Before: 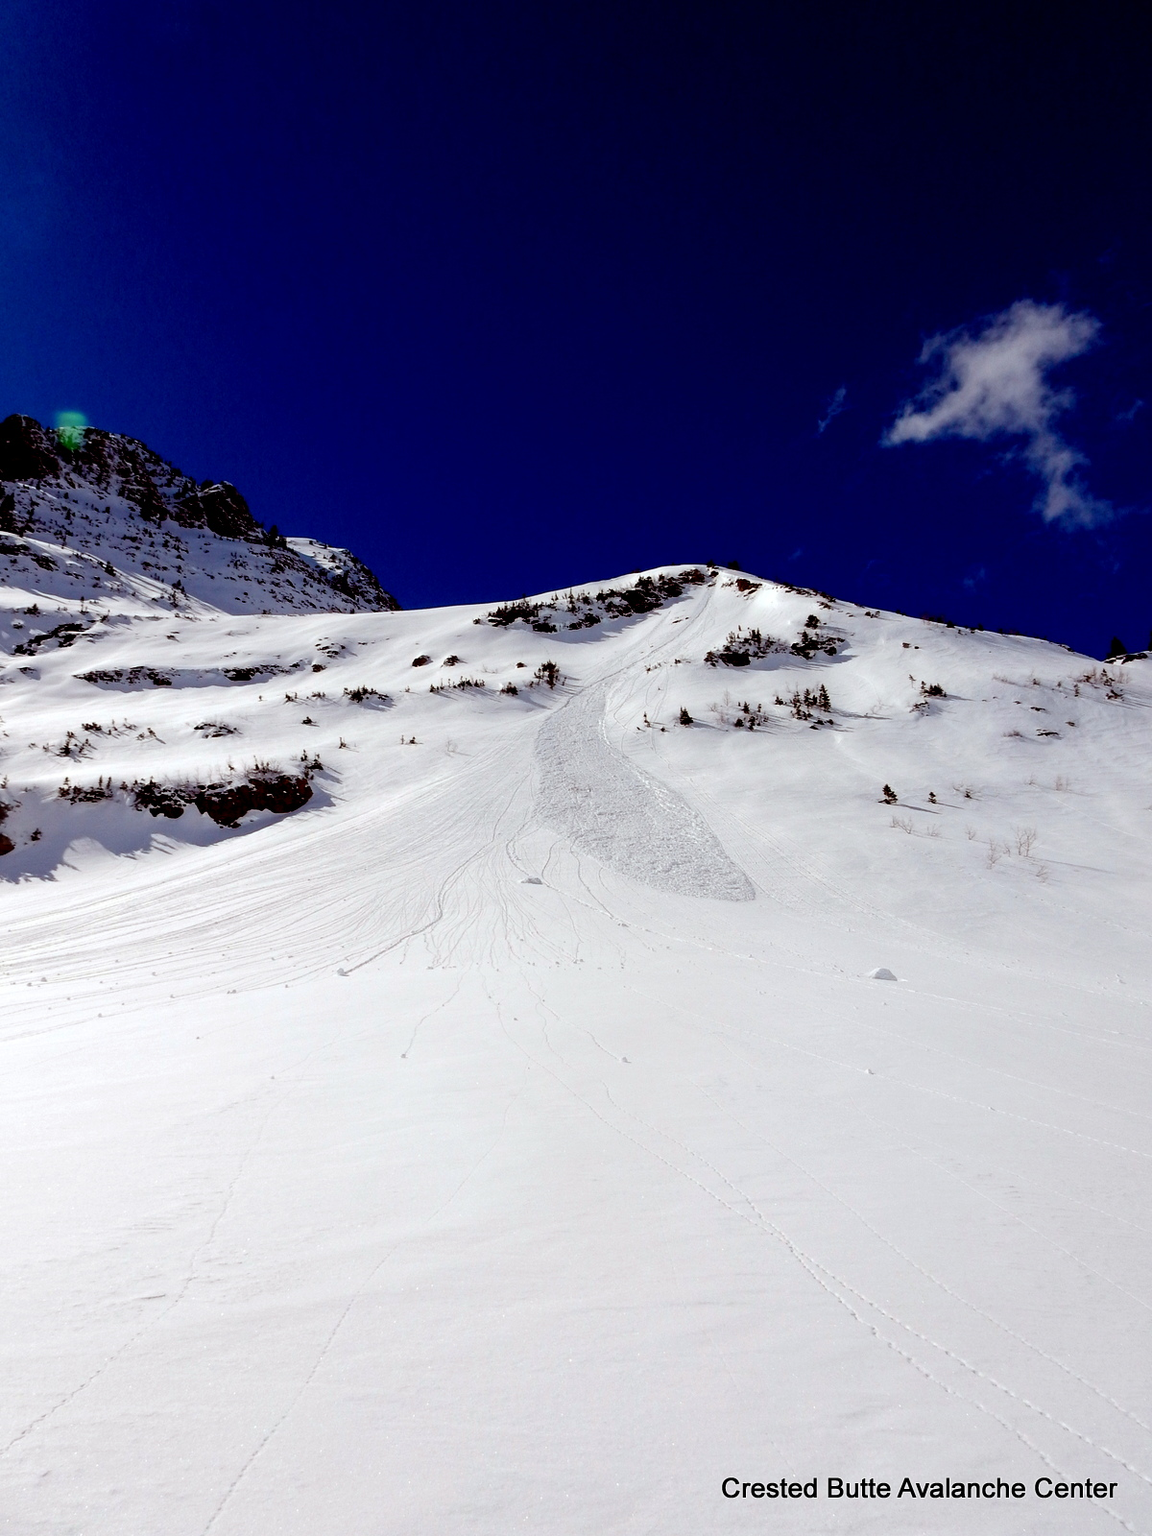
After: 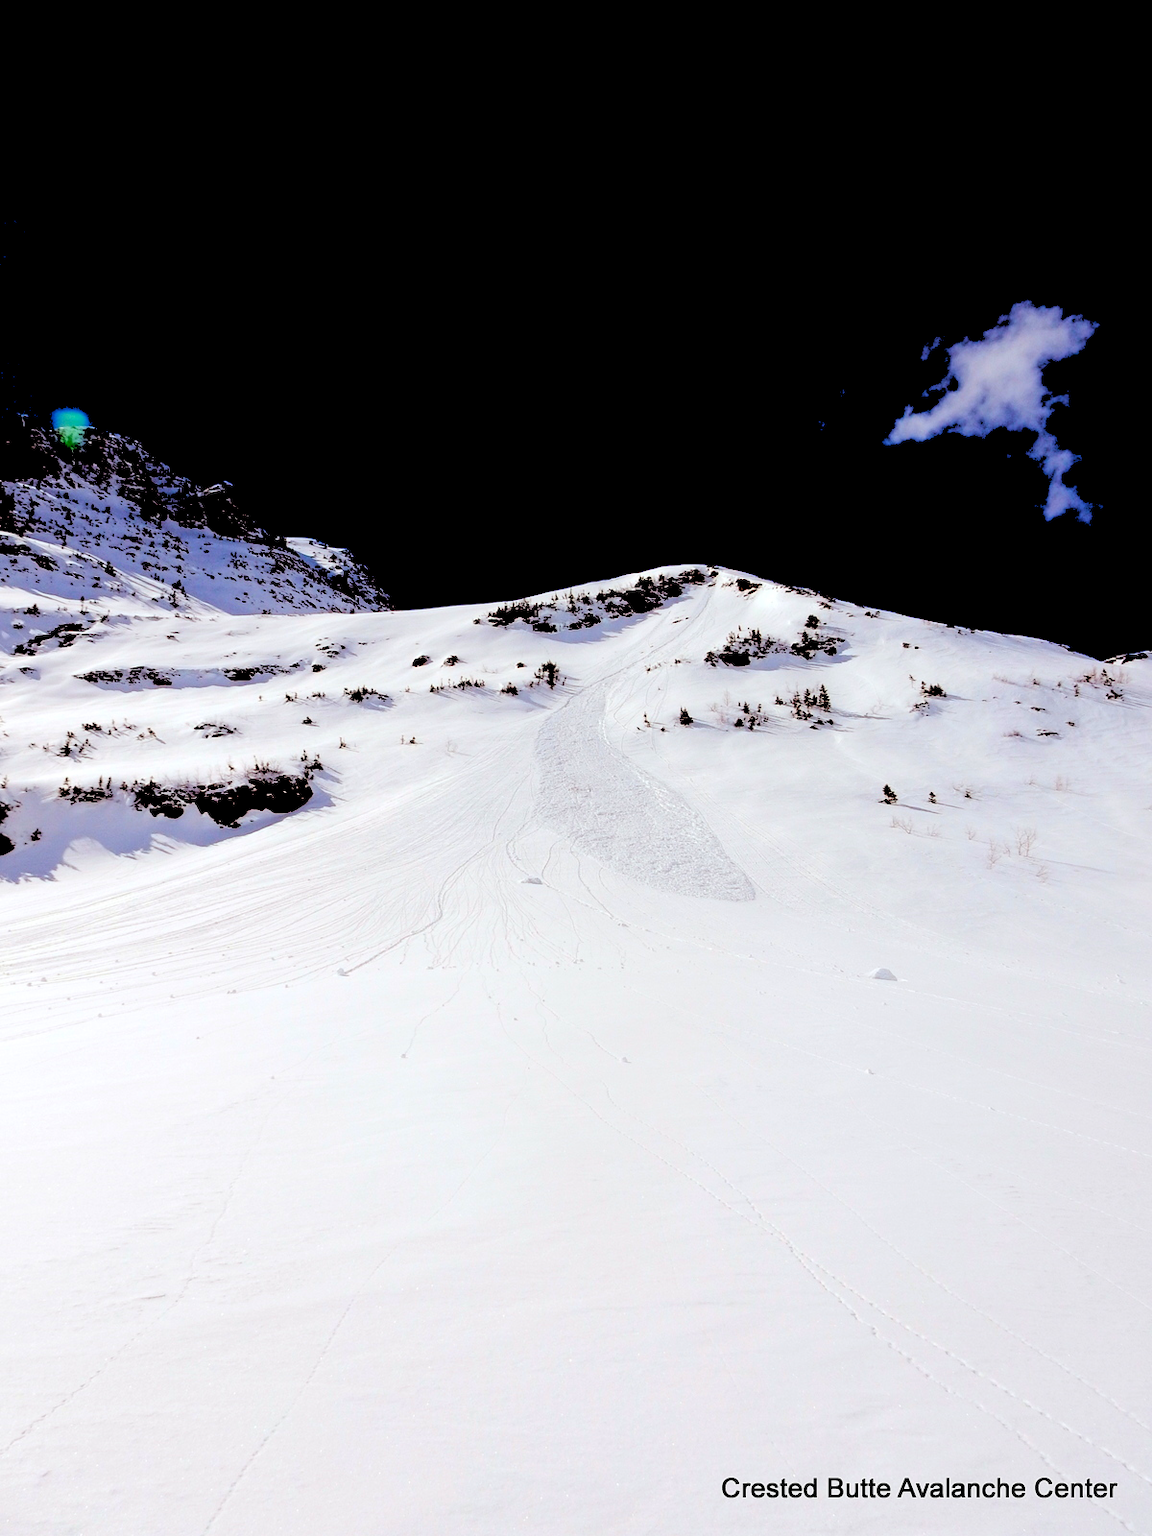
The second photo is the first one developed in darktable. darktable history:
rgb levels: levels [[0.027, 0.429, 0.996], [0, 0.5, 1], [0, 0.5, 1]]
contrast brightness saturation: brightness 0.09, saturation 0.19
